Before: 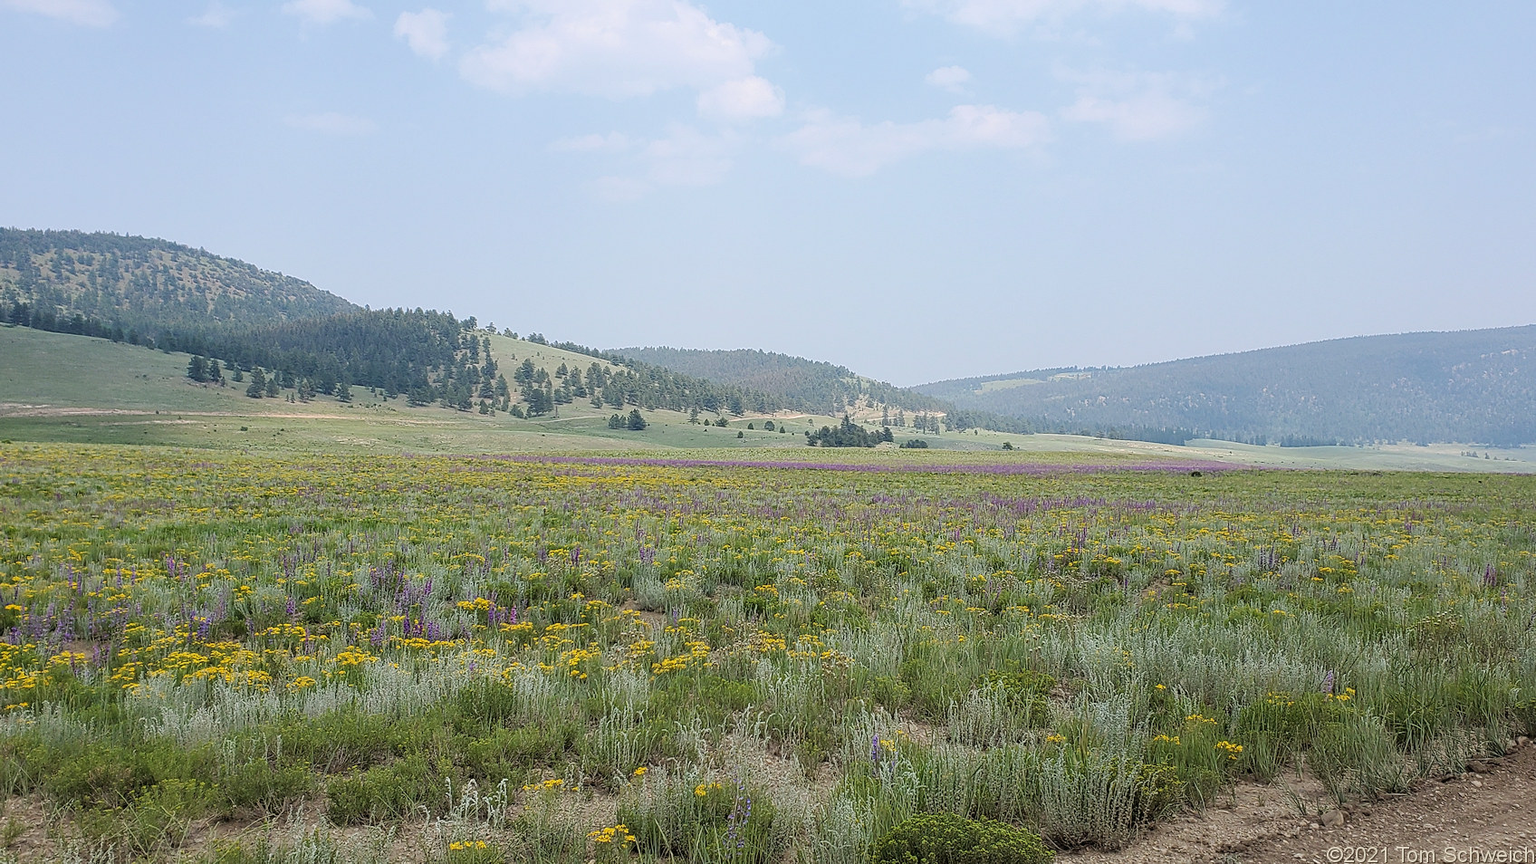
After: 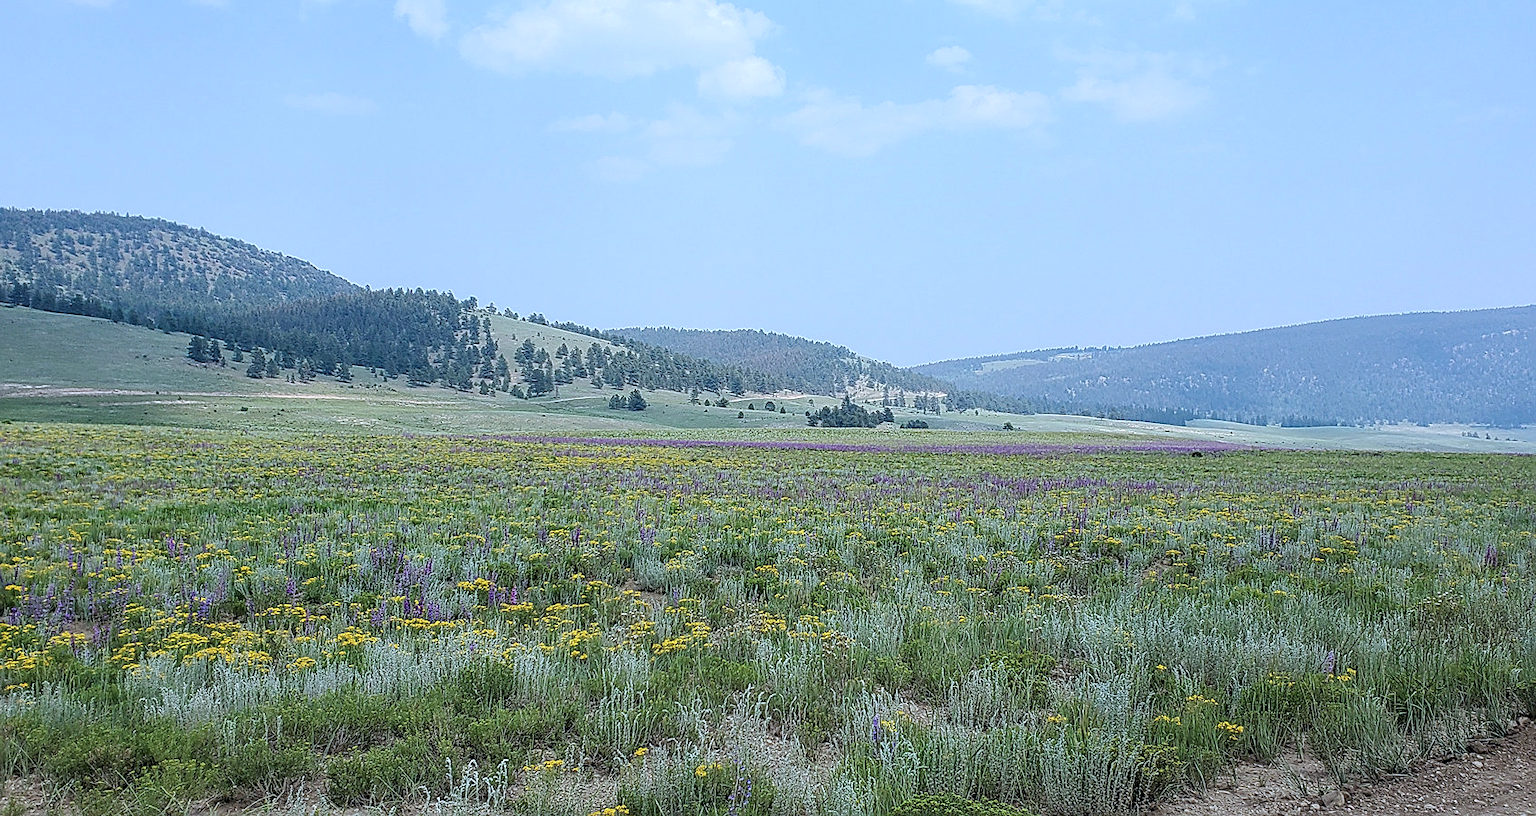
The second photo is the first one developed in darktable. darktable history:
exposure: compensate highlight preservation false
local contrast: on, module defaults
sharpen: on, module defaults
crop and rotate: top 2.479%, bottom 3.018%
color calibration: x 0.38, y 0.391, temperature 4086.74 K
